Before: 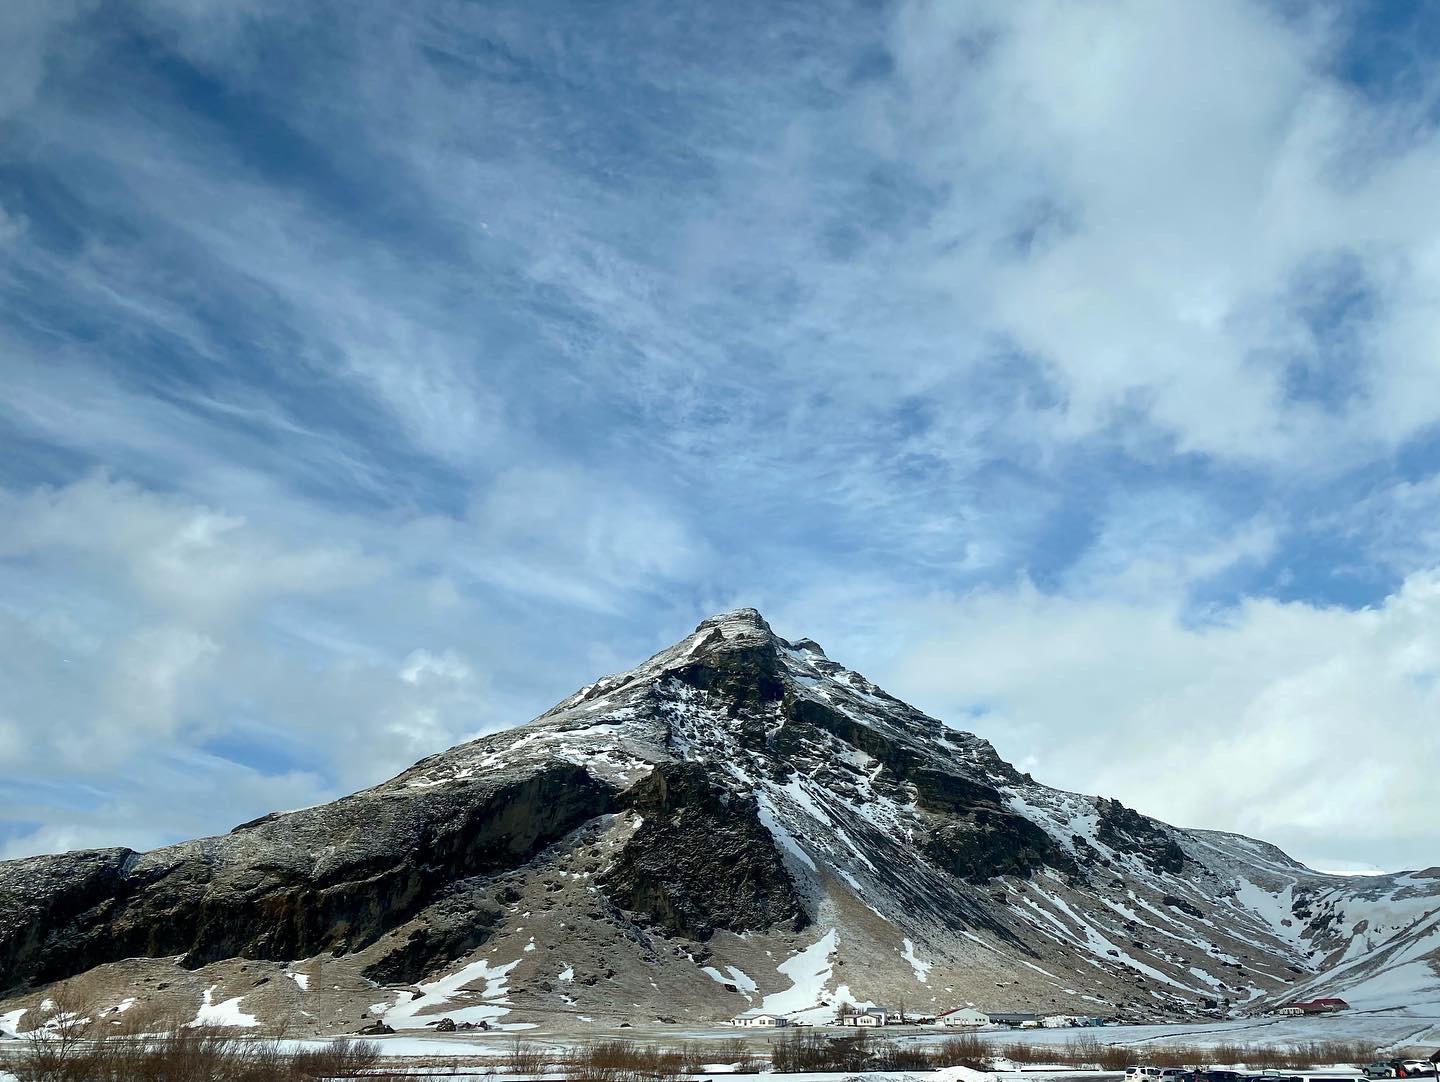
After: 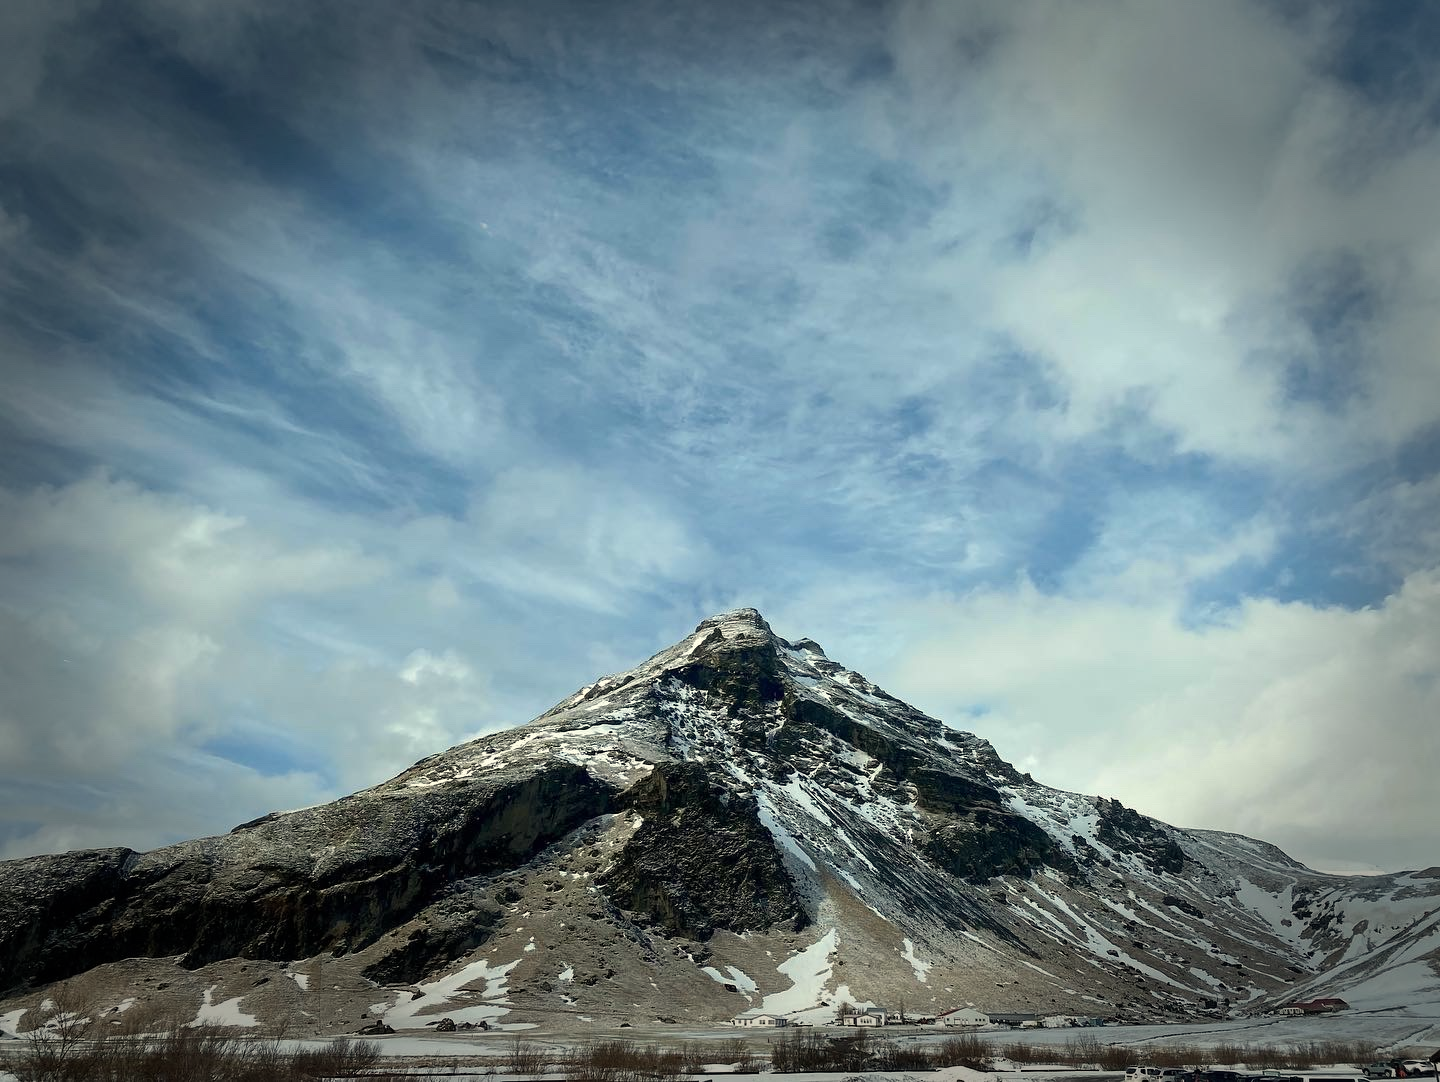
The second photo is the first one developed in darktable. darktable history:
vignetting: fall-off start 66.7%, fall-off radius 39.74%, brightness -0.576, saturation -0.258, automatic ratio true, width/height ratio 0.671, dithering 16-bit output
white balance: red 1.029, blue 0.92
